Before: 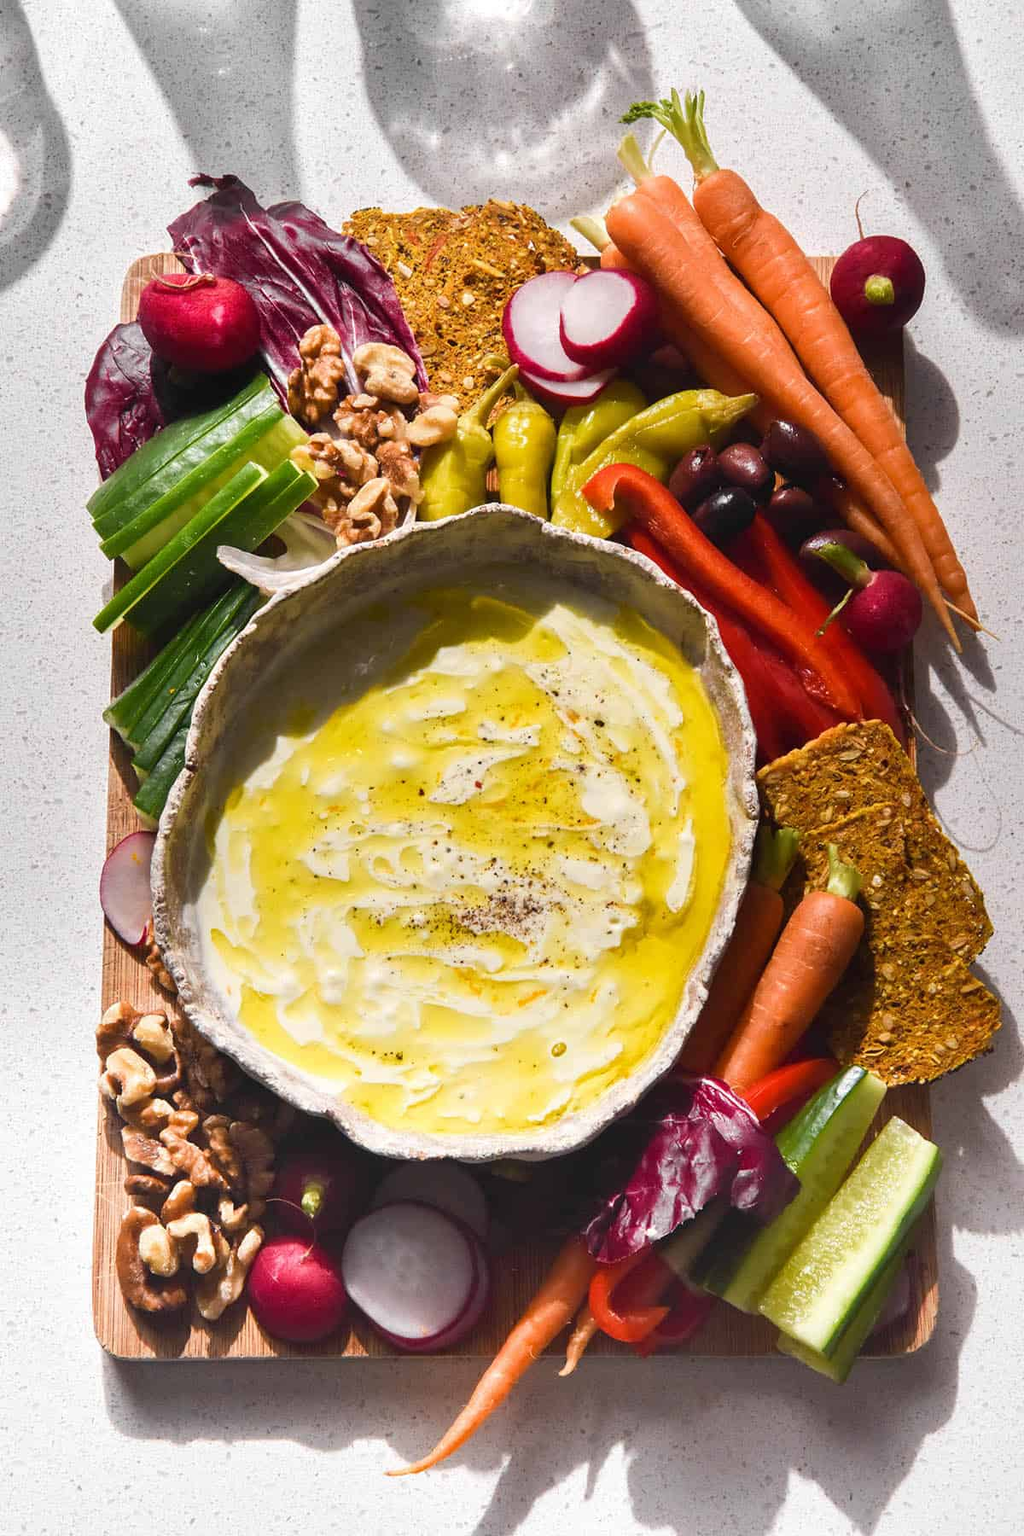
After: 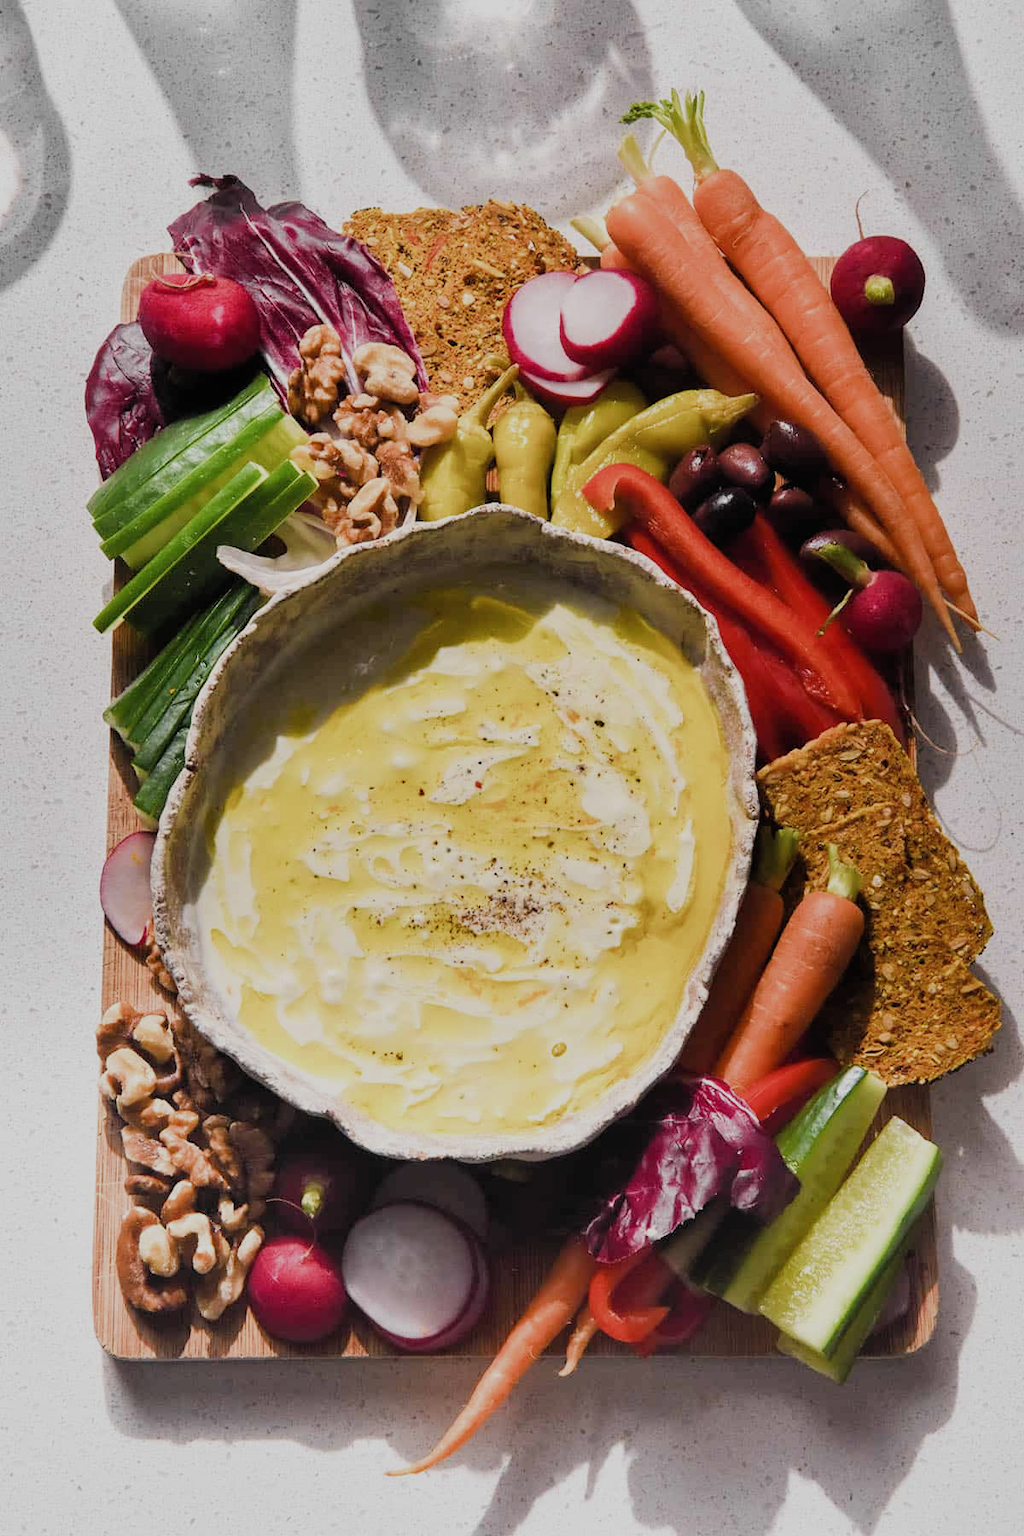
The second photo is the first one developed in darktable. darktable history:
filmic rgb: black relative exposure -7.65 EV, white relative exposure 4.56 EV, hardness 3.61, add noise in highlights 0.002, preserve chrominance max RGB, color science v3 (2019), use custom middle-gray values true, contrast in highlights soft
